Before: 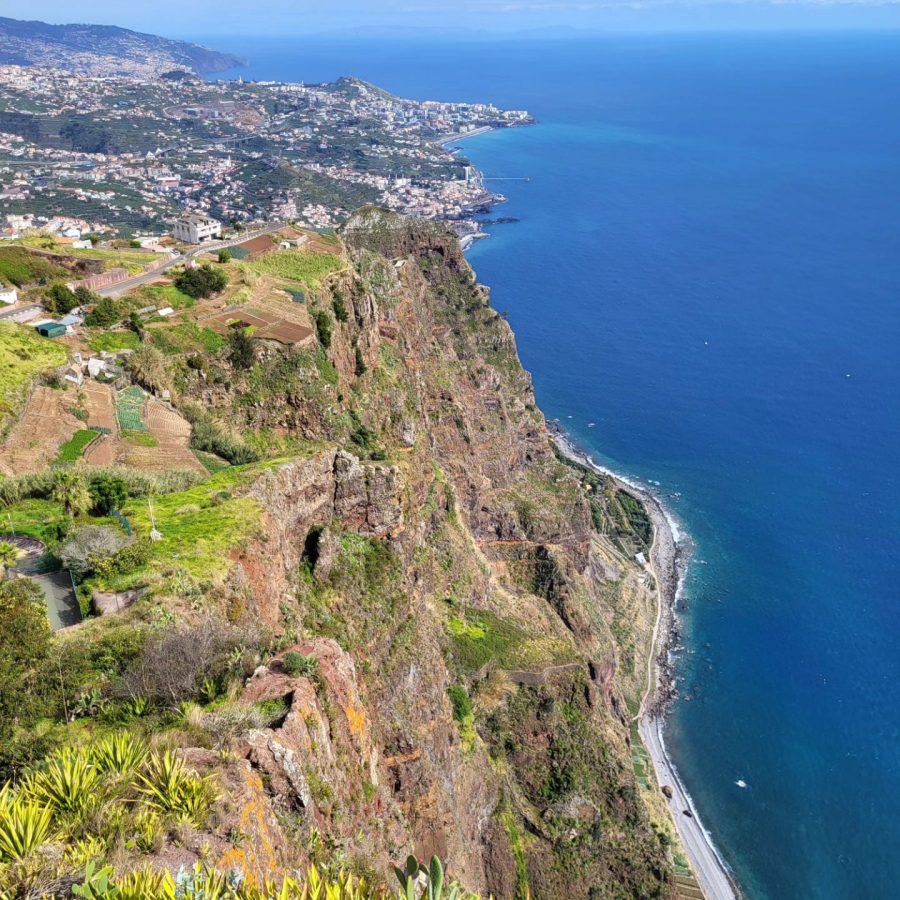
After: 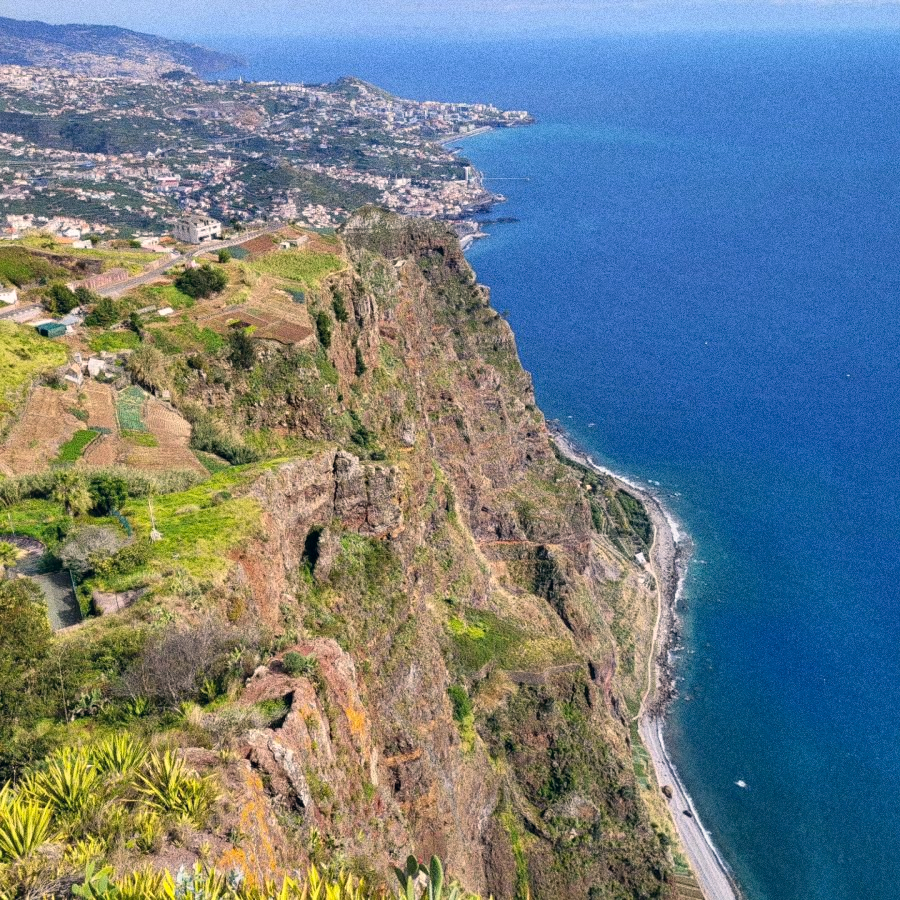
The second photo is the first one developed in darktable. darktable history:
grain: coarseness 0.09 ISO, strength 40%
color correction: highlights a* 5.38, highlights b* 5.3, shadows a* -4.26, shadows b* -5.11
